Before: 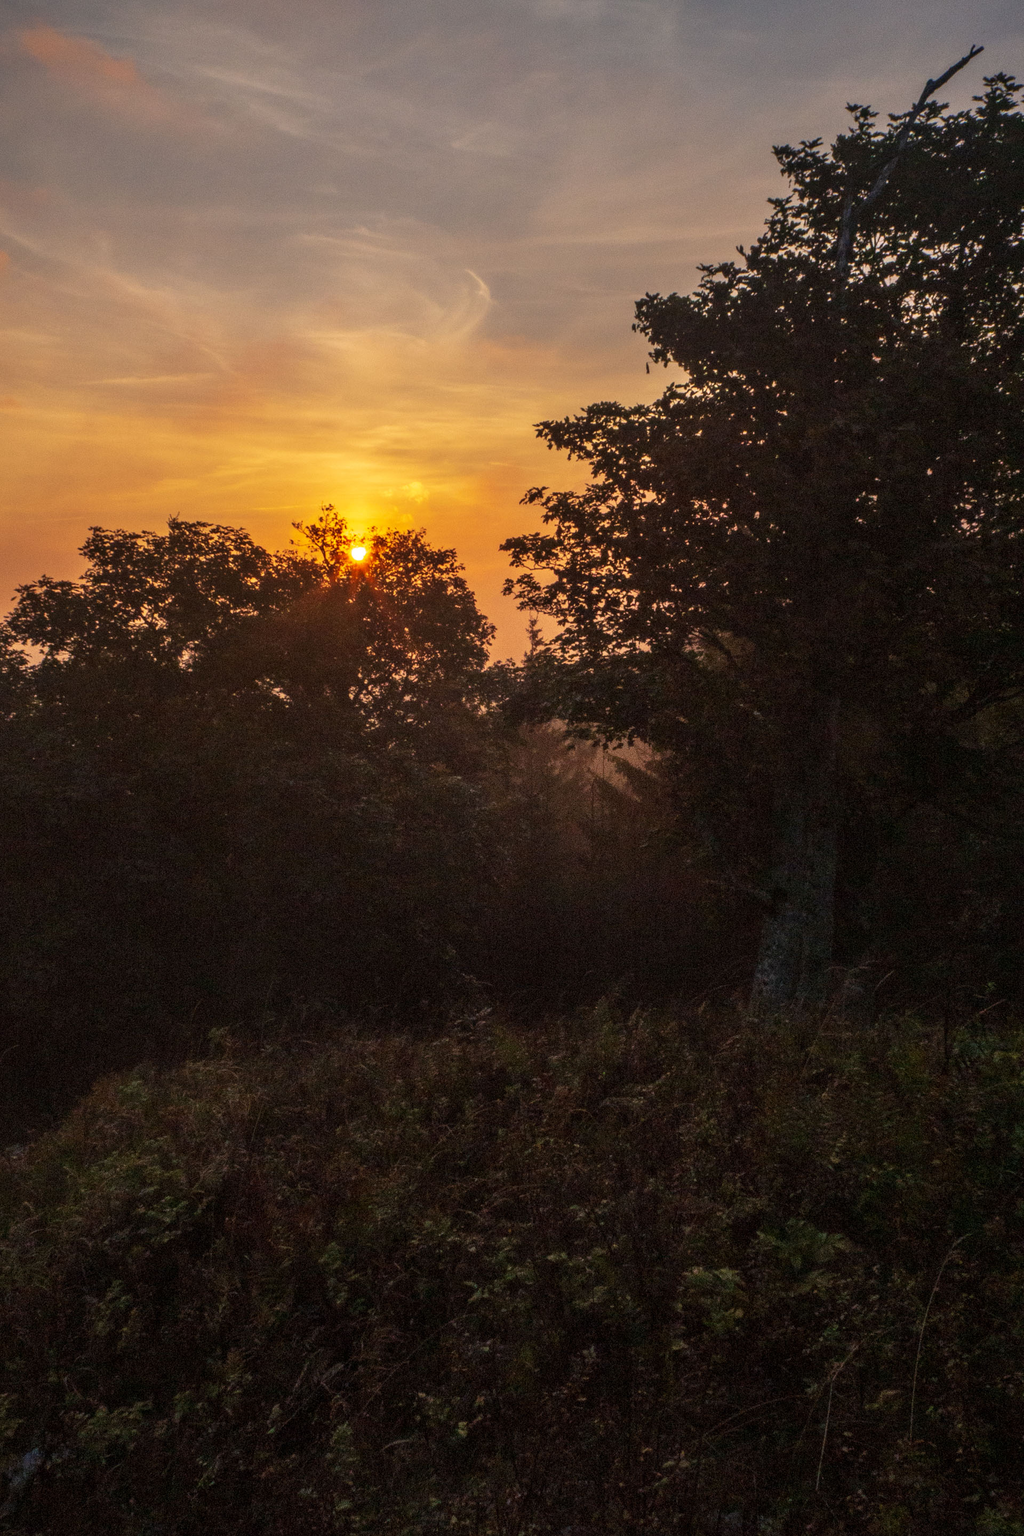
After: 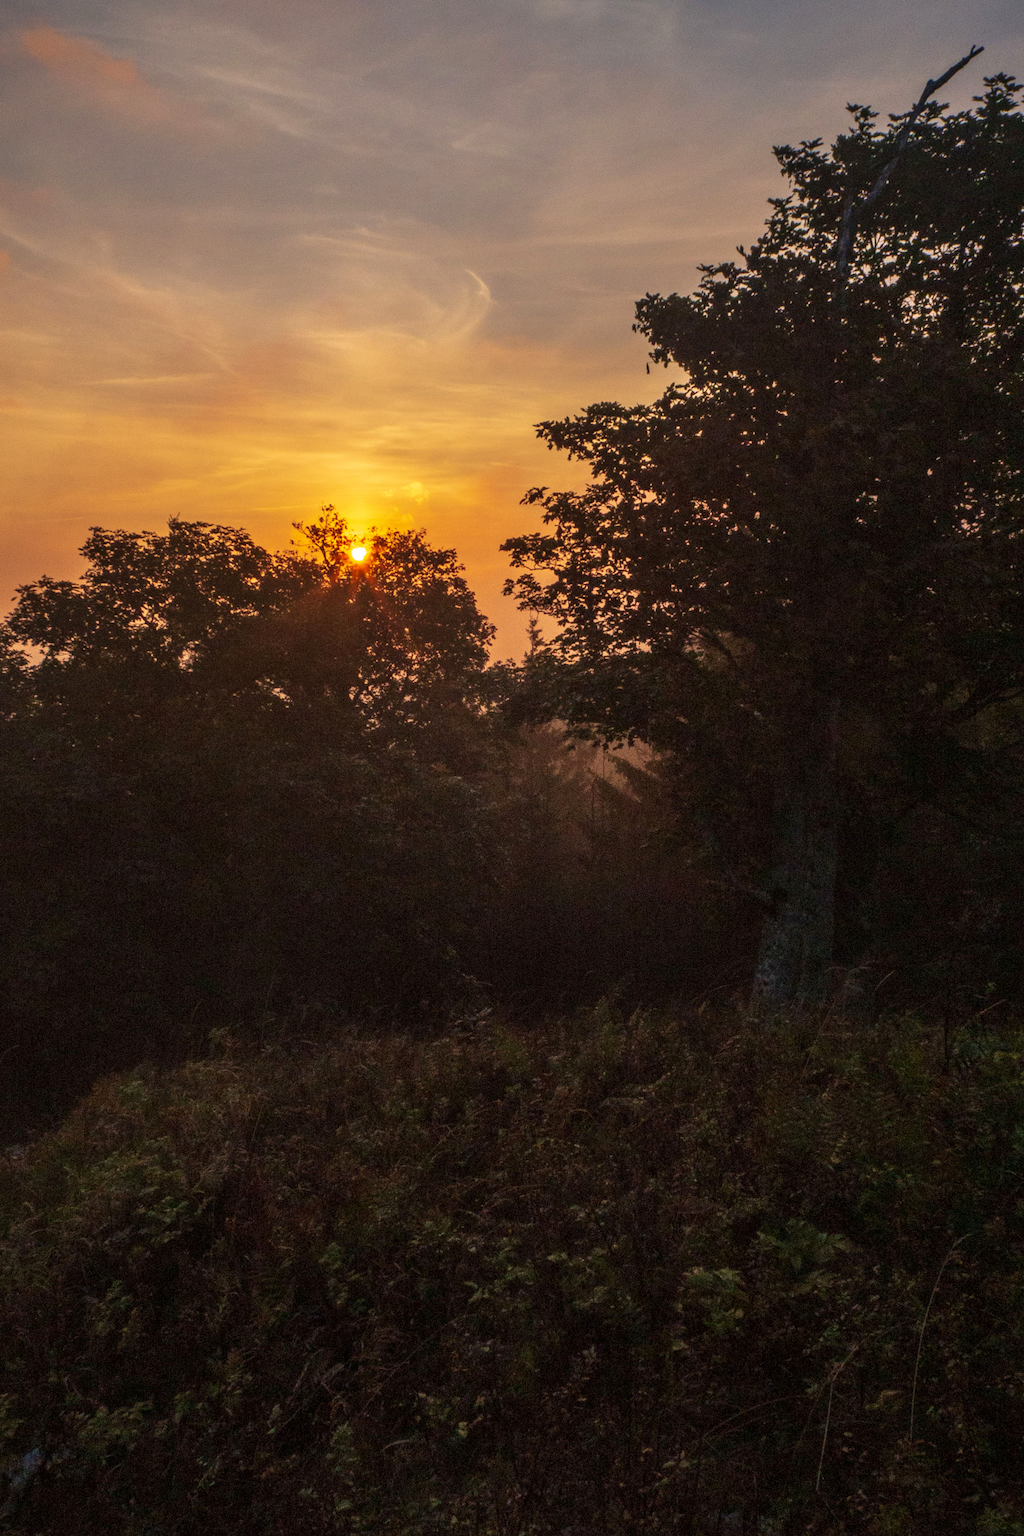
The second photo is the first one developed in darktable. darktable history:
velvia: strength 14.43%
